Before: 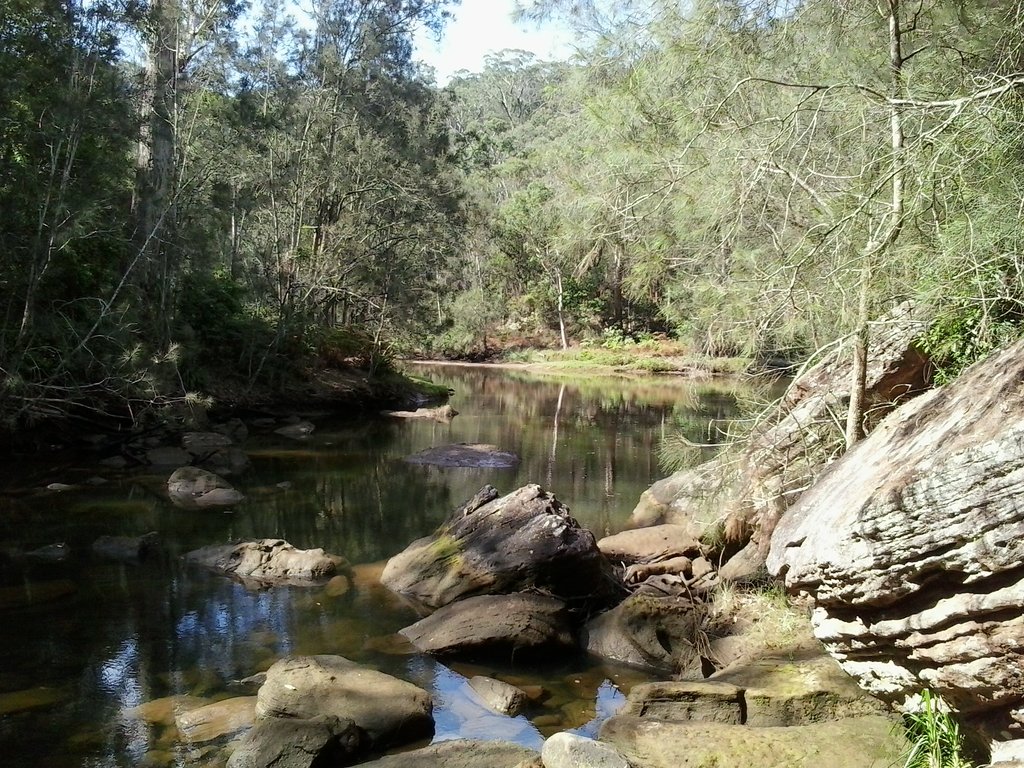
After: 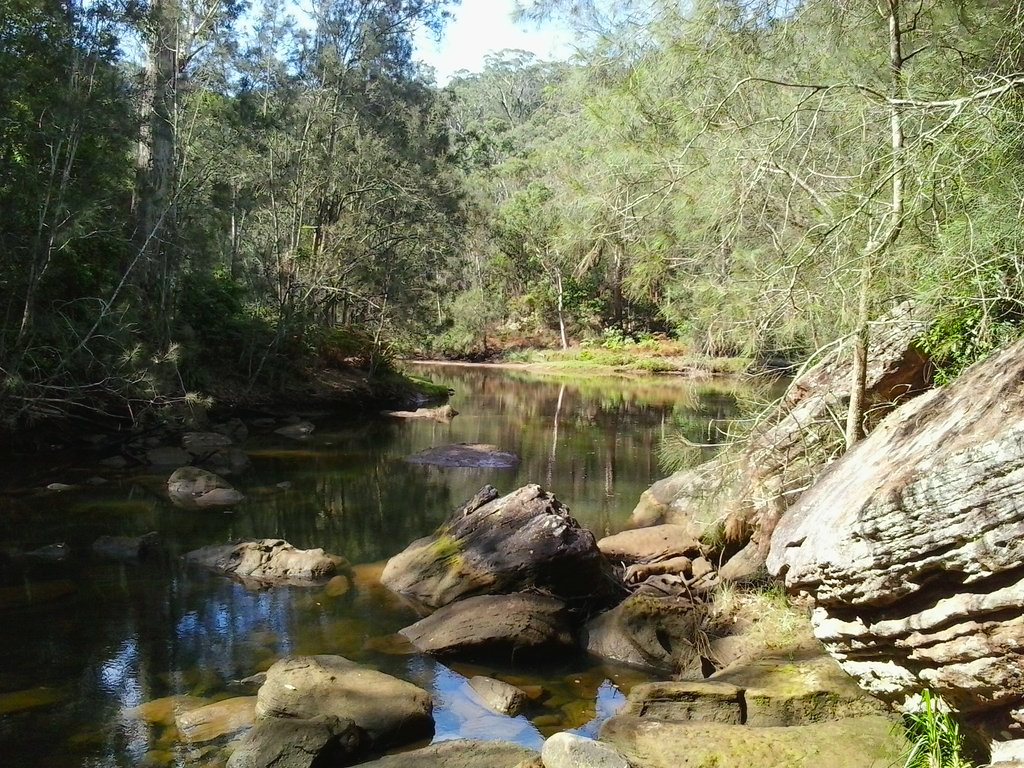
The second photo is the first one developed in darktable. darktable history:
color balance rgb: global offset › luminance 0.245%, perceptual saturation grading › global saturation 19.516%, global vibrance 20%
